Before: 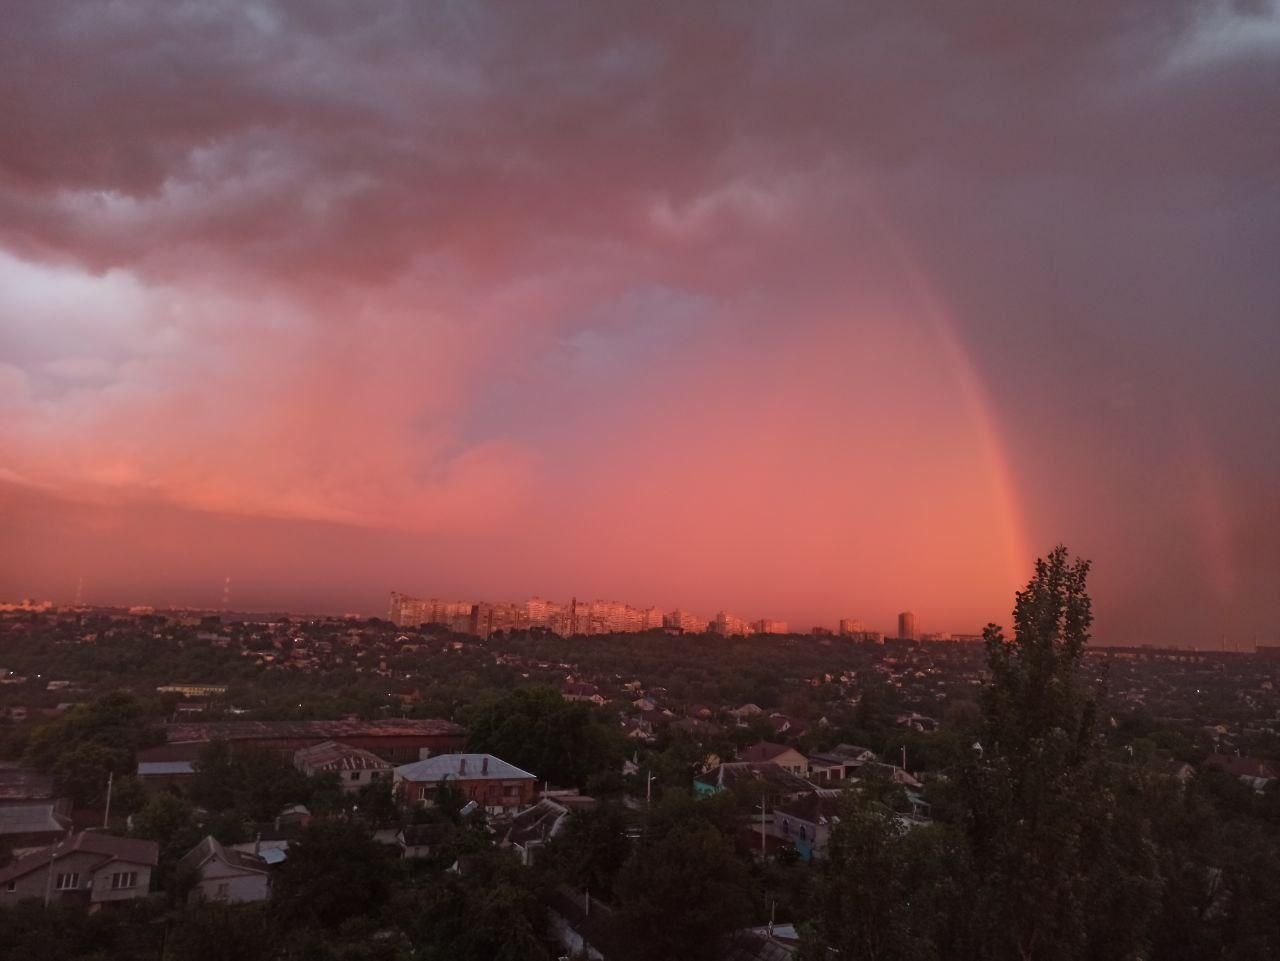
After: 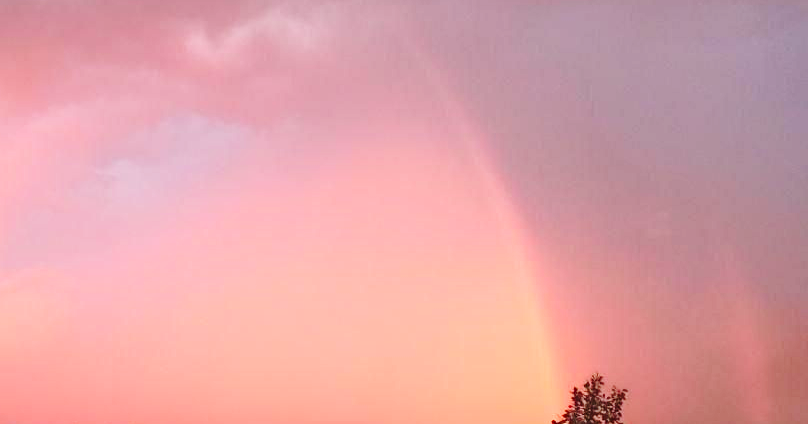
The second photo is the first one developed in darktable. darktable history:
exposure: exposure 0.609 EV, compensate highlight preservation false
base curve: curves: ch0 [(0, 0) (0.028, 0.03) (0.121, 0.232) (0.46, 0.748) (0.859, 0.968) (1, 1)], preserve colors none
crop: left 36.298%, top 17.824%, right 0.567%, bottom 38.014%
